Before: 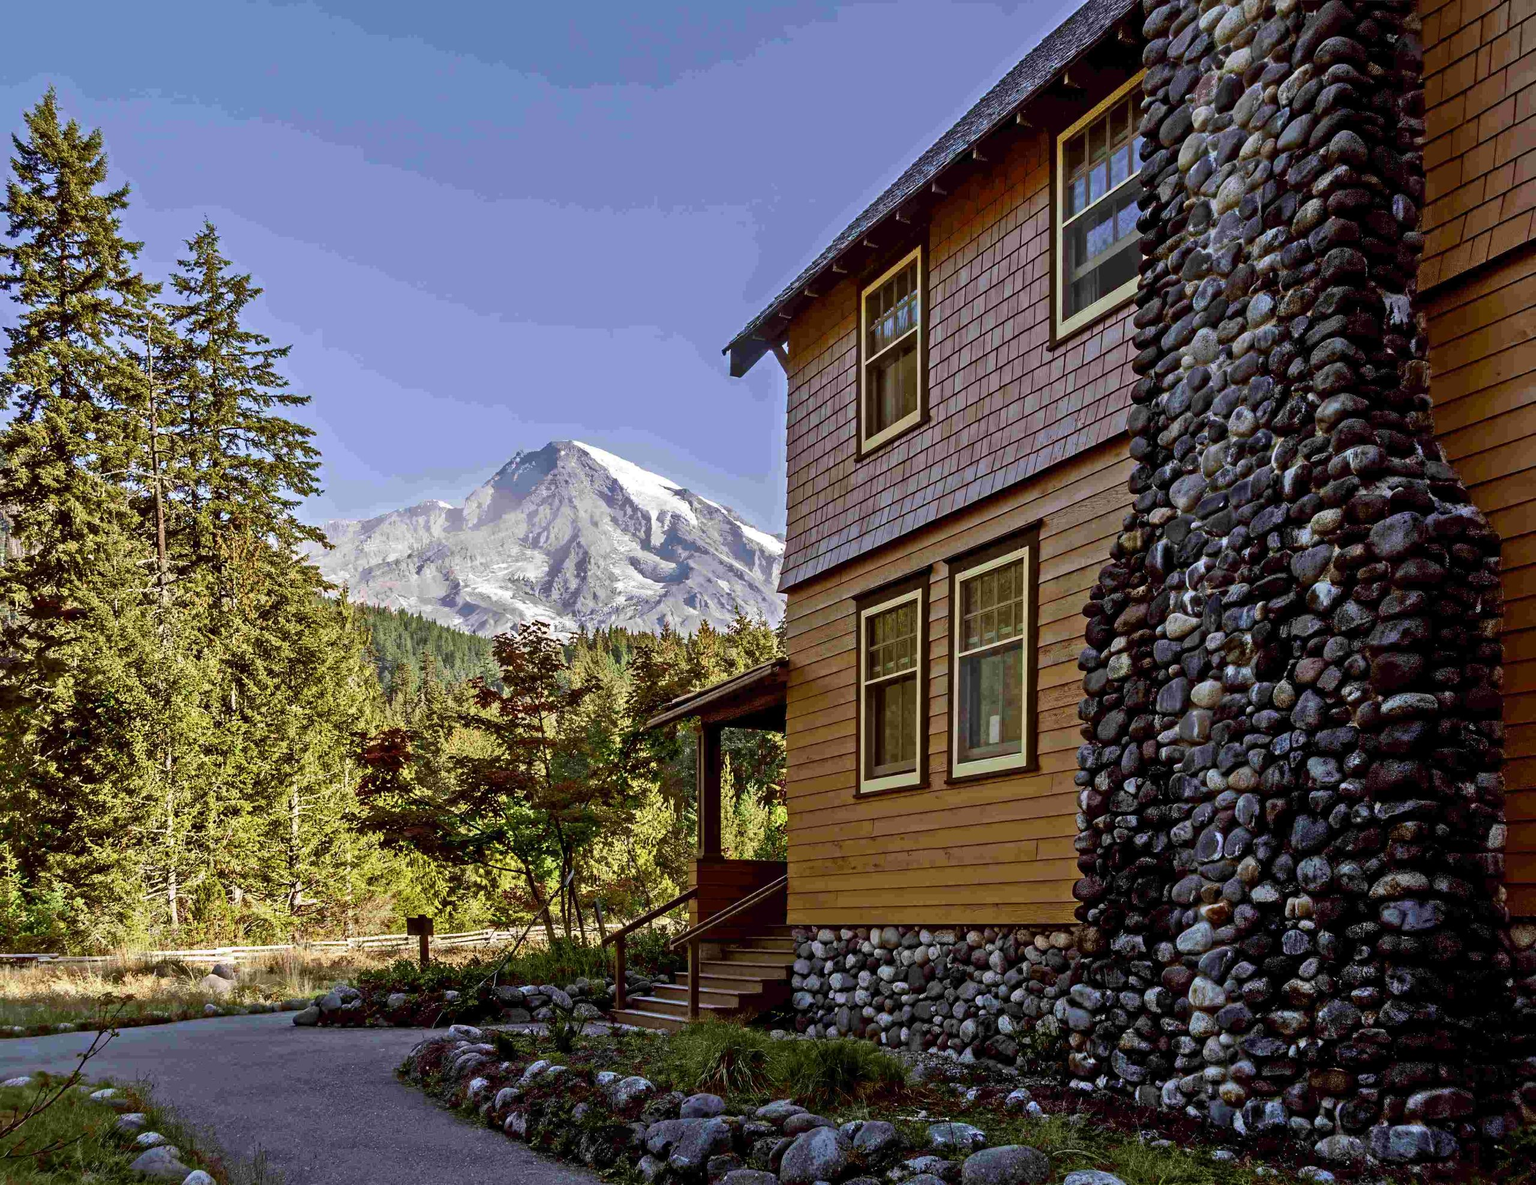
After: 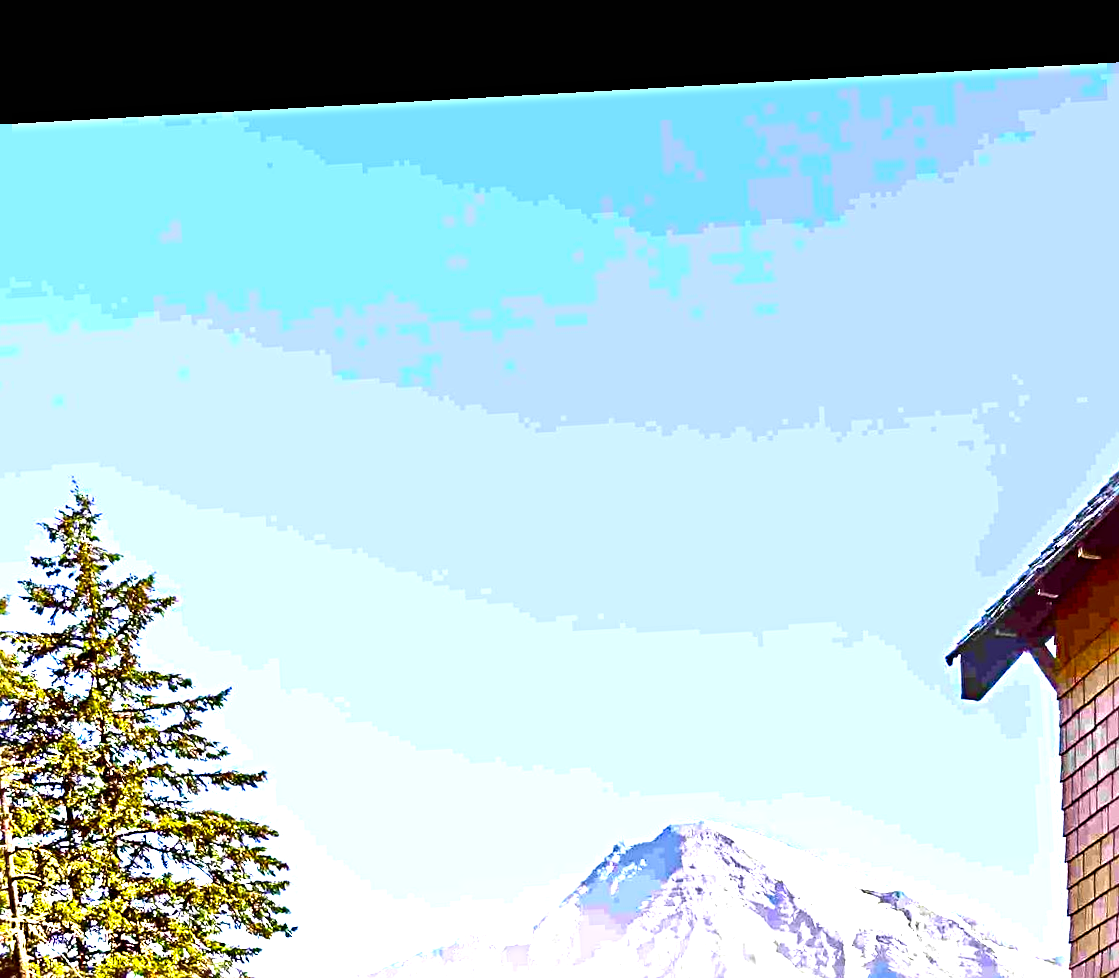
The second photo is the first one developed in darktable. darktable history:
contrast brightness saturation: contrast 0.12, brightness -0.12, saturation 0.2
rotate and perspective: rotation -3.18°, automatic cropping off
crop and rotate: left 10.817%, top 0.062%, right 47.194%, bottom 53.626%
color balance rgb: perceptual saturation grading › global saturation 20%, global vibrance 20%
sharpen: radius 4.883
exposure: black level correction 0, exposure 1.741 EV, compensate exposure bias true, compensate highlight preservation false
